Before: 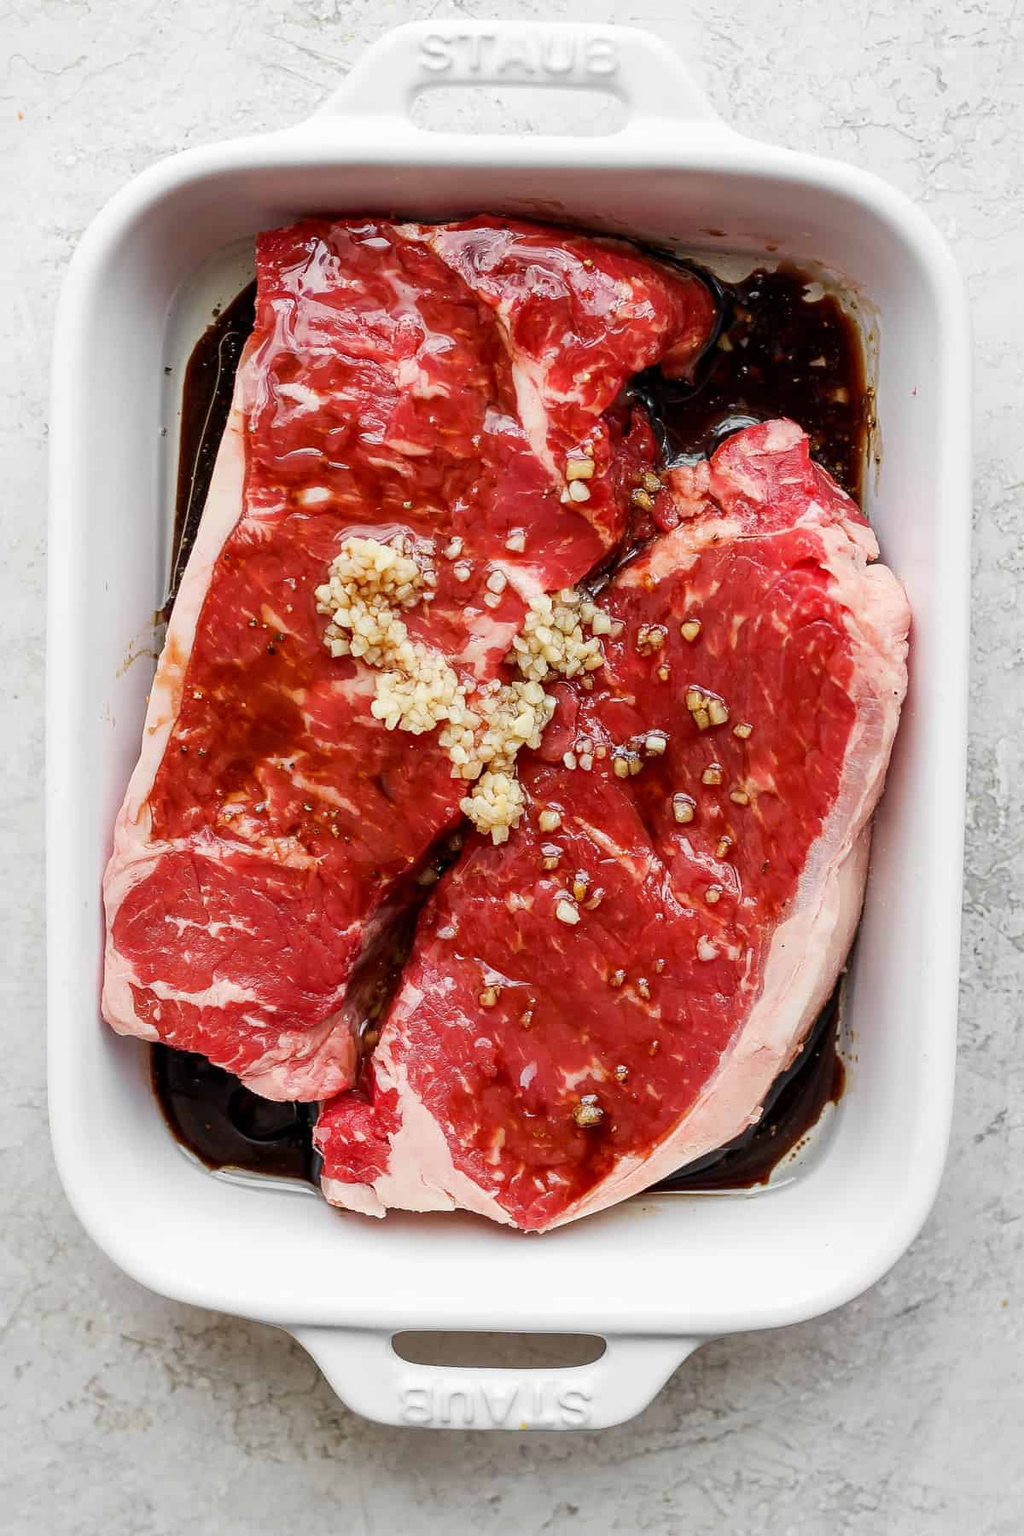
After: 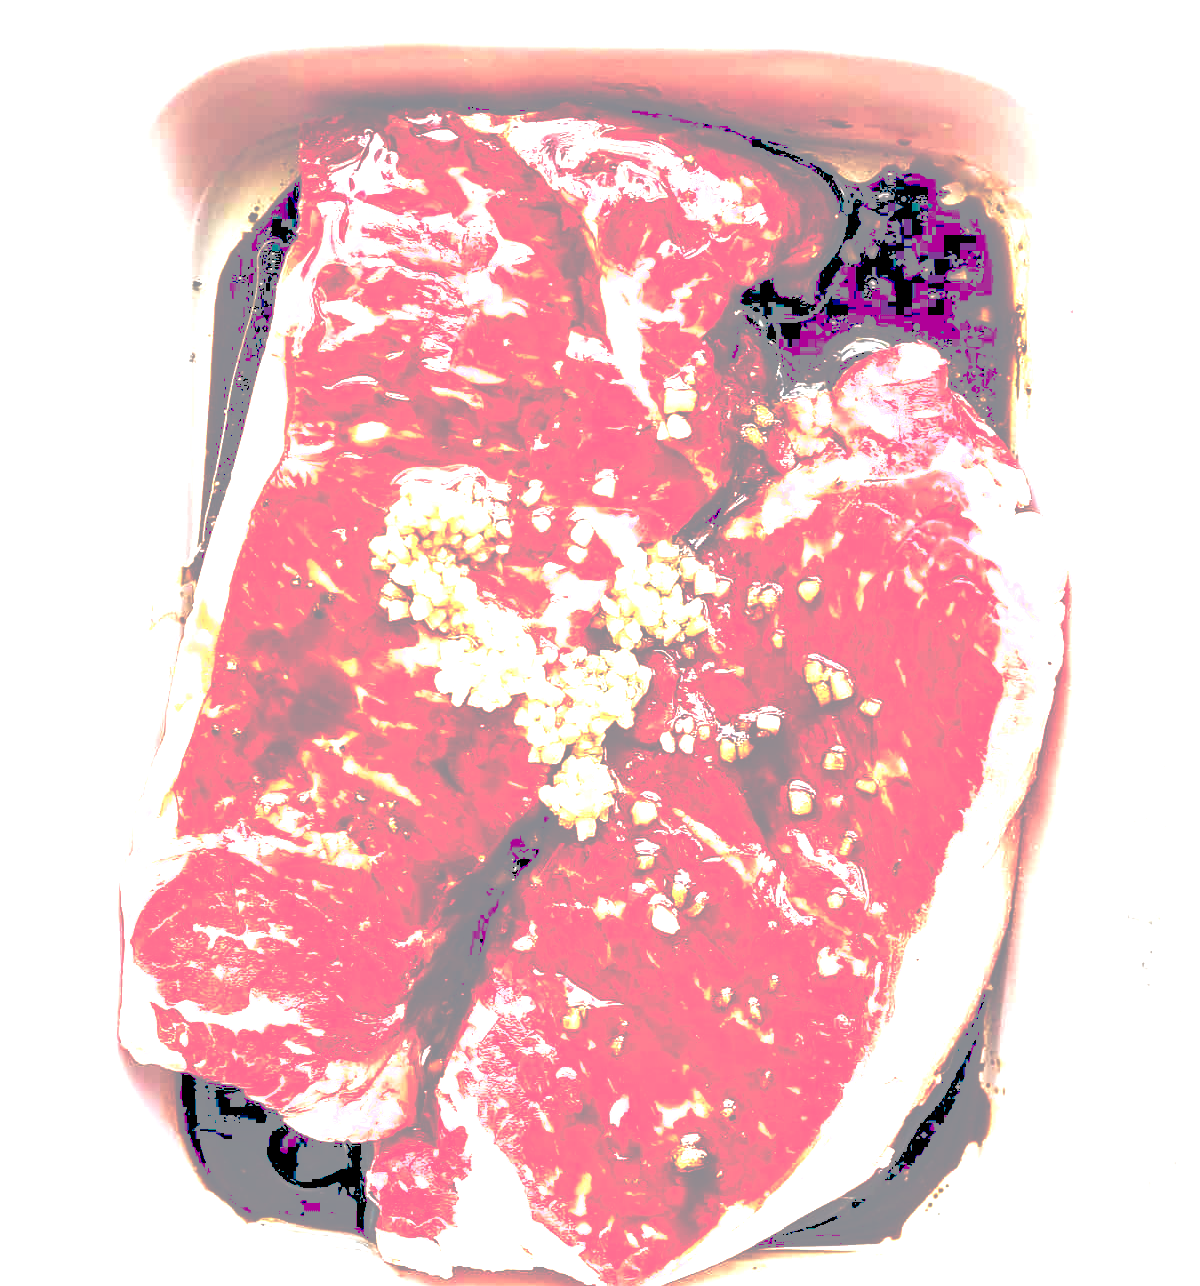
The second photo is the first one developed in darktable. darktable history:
tone curve: curves: ch0 [(0, 0) (0.003, 0.437) (0.011, 0.438) (0.025, 0.441) (0.044, 0.441) (0.069, 0.441) (0.1, 0.444) (0.136, 0.447) (0.177, 0.452) (0.224, 0.457) (0.277, 0.466) (0.335, 0.485) (0.399, 0.514) (0.468, 0.558) (0.543, 0.616) (0.623, 0.686) (0.709, 0.76) (0.801, 0.803) (0.898, 0.825) (1, 1)], preserve colors none
exposure: black level correction 0.001, exposure 0.5 EV, compensate exposure bias true, compensate highlight preservation false
color correction: highlights a* -0.124, highlights b* -5.77, shadows a* -0.13, shadows b* -0.127
color balance rgb: power › chroma 2.502%, power › hue 67.26°, global offset › chroma 0.156%, global offset › hue 254.24°, linear chroma grading › global chroma 20.155%, perceptual saturation grading › global saturation -0.078%, perceptual saturation grading › highlights -17.248%, perceptual saturation grading › mid-tones 33.623%, perceptual saturation grading › shadows 50.543%, perceptual brilliance grading › global brilliance 15.742%, perceptual brilliance grading › shadows -34.644%, global vibrance 14.509%
levels: levels [0, 0.374, 0.749]
crop and rotate: top 8.316%, bottom 20.211%
local contrast: mode bilateral grid, contrast 99, coarseness 99, detail 108%, midtone range 0.2
